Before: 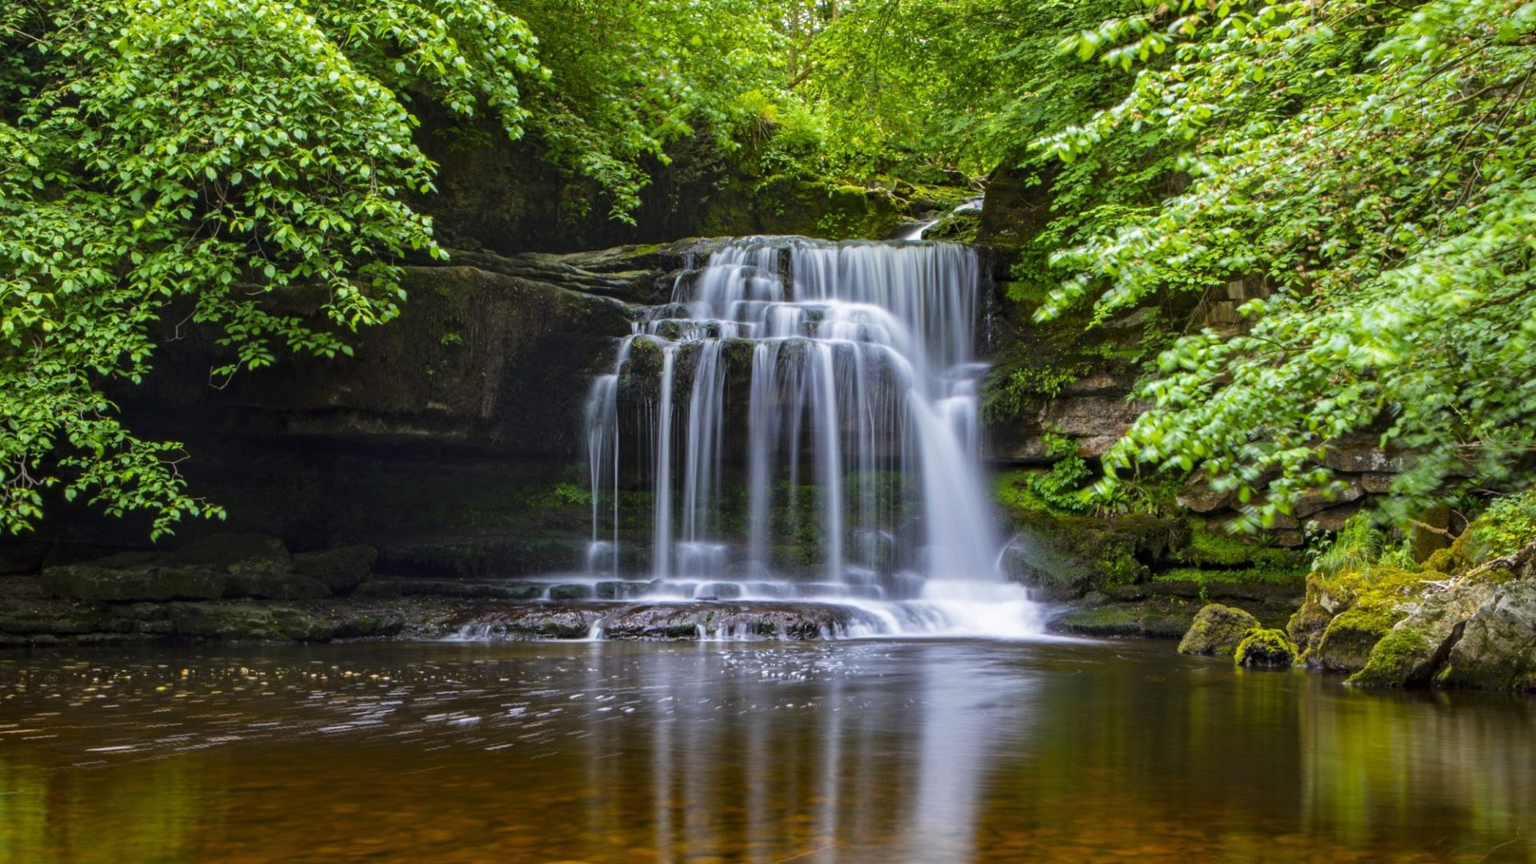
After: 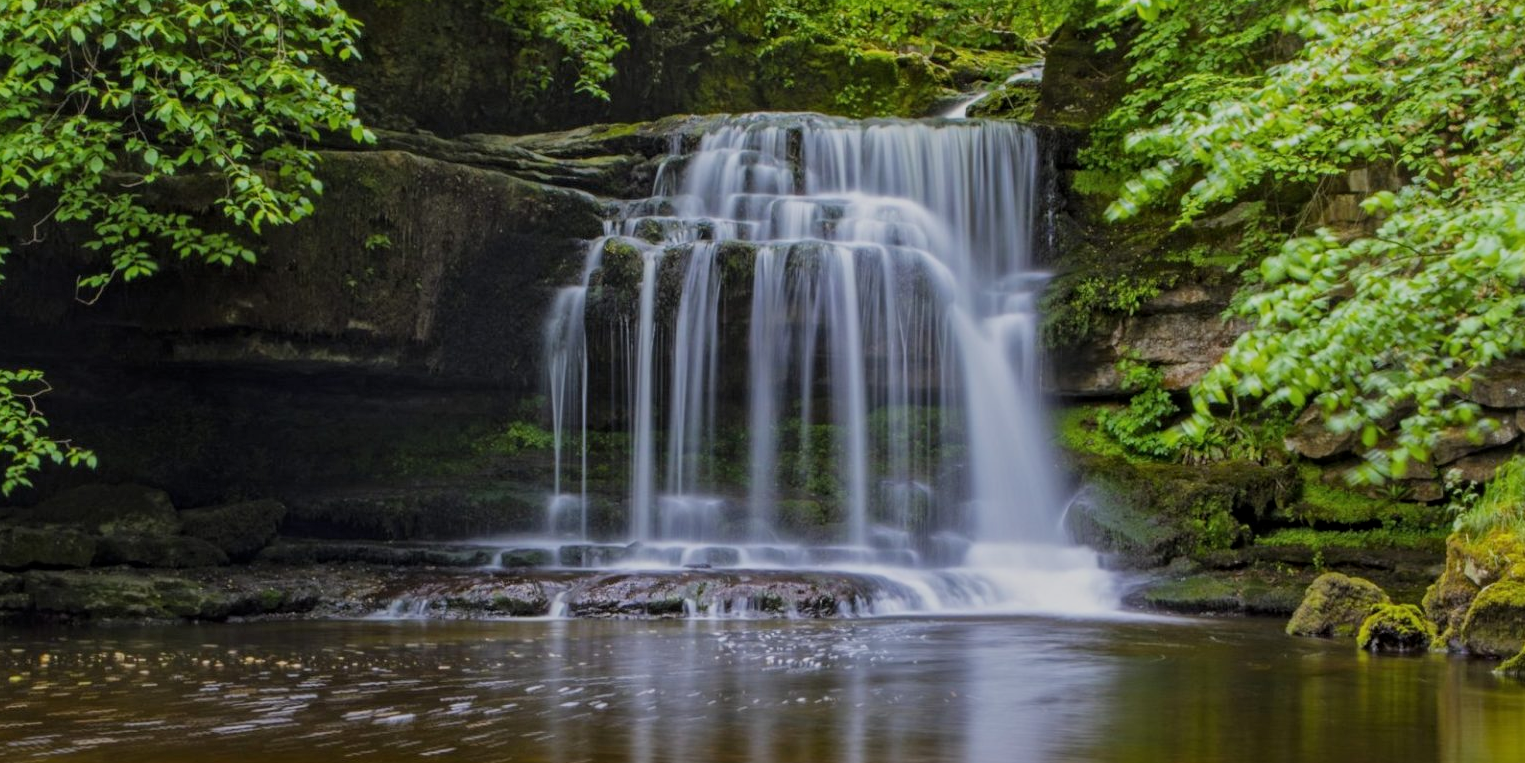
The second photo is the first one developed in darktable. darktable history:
local contrast: mode bilateral grid, contrast 28, coarseness 16, detail 115%, midtone range 0.2
crop: left 9.712%, top 16.928%, right 10.845%, bottom 12.332%
filmic rgb: middle gray luminance 18.42%, black relative exposure -10.5 EV, white relative exposure 3.4 EV, threshold 6 EV, target black luminance 0%, hardness 6.03, latitude 99%, contrast 0.847, shadows ↔ highlights balance 0.505%, add noise in highlights 0, preserve chrominance max RGB, color science v3 (2019), use custom middle-gray values true, iterations of high-quality reconstruction 0, contrast in highlights soft, enable highlight reconstruction true
contrast equalizer: octaves 7, y [[0.6 ×6], [0.55 ×6], [0 ×6], [0 ×6], [0 ×6]], mix -0.2
